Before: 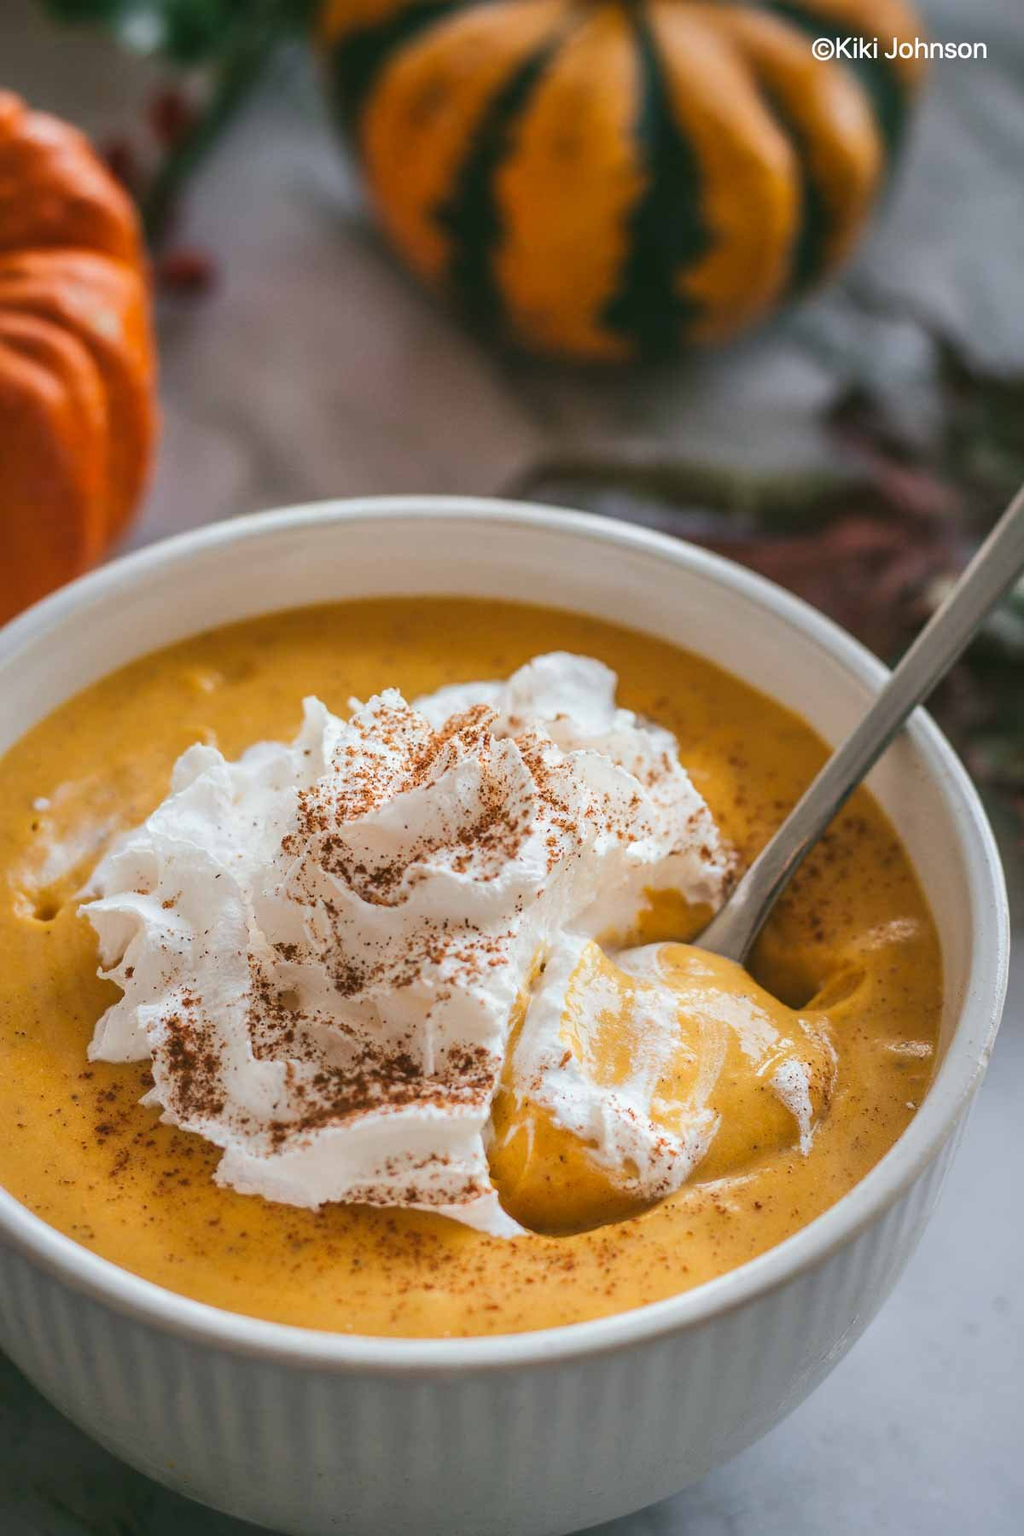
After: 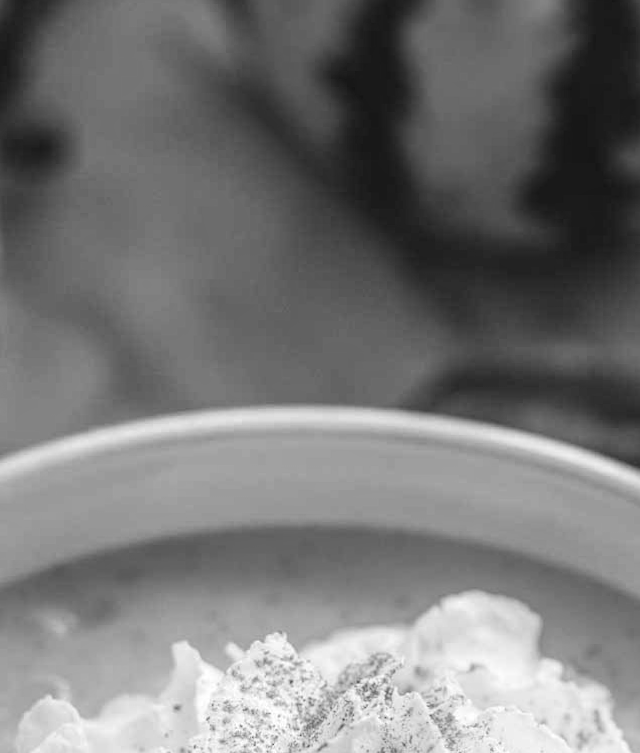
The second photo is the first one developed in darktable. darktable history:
local contrast: highlights 100%, shadows 100%, detail 120%, midtone range 0.2
crop: left 15.306%, top 9.065%, right 30.789%, bottom 48.638%
monochrome: on, module defaults
rotate and perspective: rotation 0.174°, lens shift (vertical) 0.013, lens shift (horizontal) 0.019, shear 0.001, automatic cropping original format, crop left 0.007, crop right 0.991, crop top 0.016, crop bottom 0.997
tone equalizer: on, module defaults
haze removal: compatibility mode true, adaptive false
bloom: size 16%, threshold 98%, strength 20%
